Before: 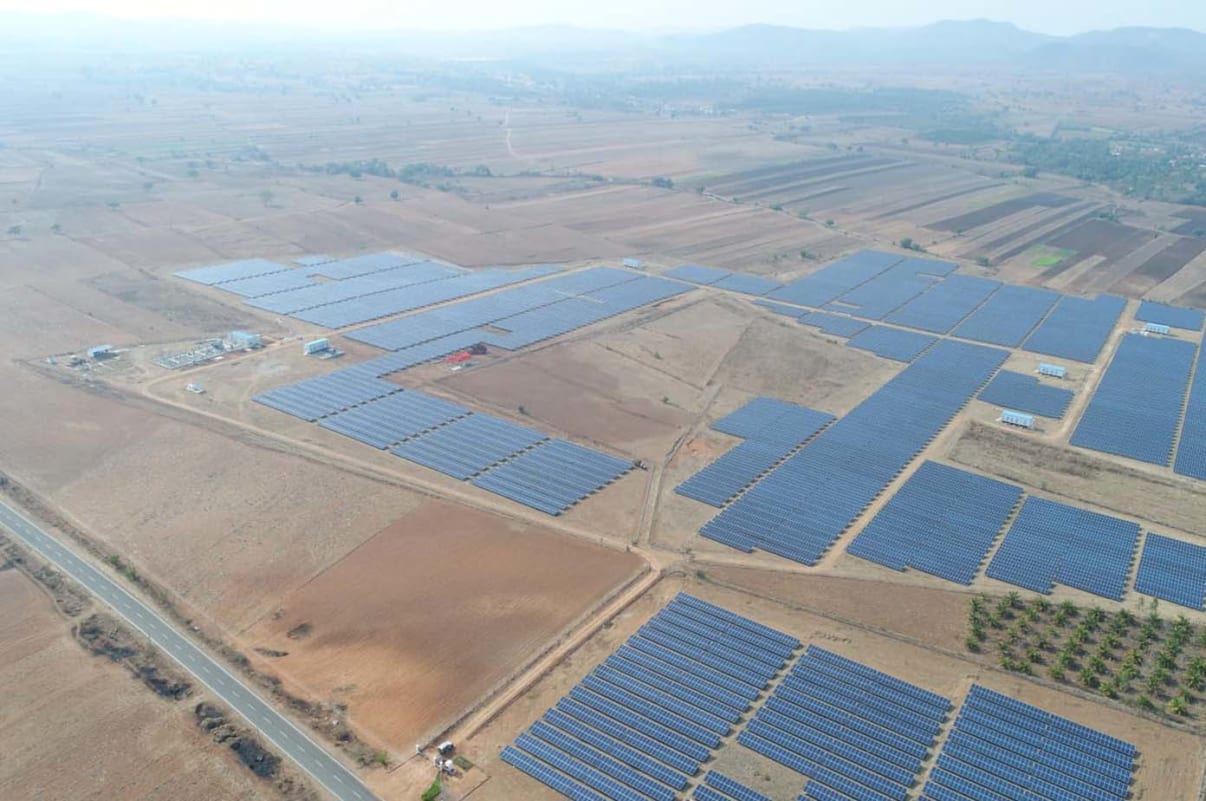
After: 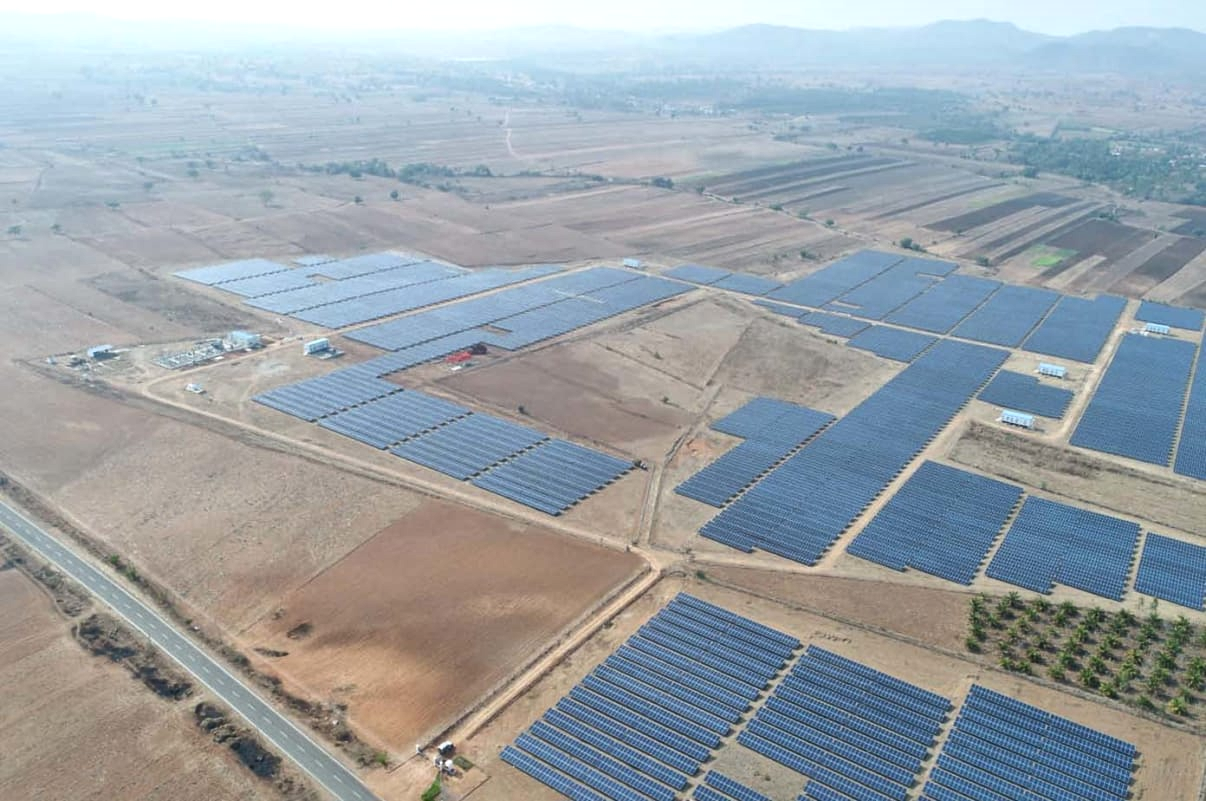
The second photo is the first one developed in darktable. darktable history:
local contrast: mode bilateral grid, contrast 20, coarseness 50, detail 161%, midtone range 0.2
